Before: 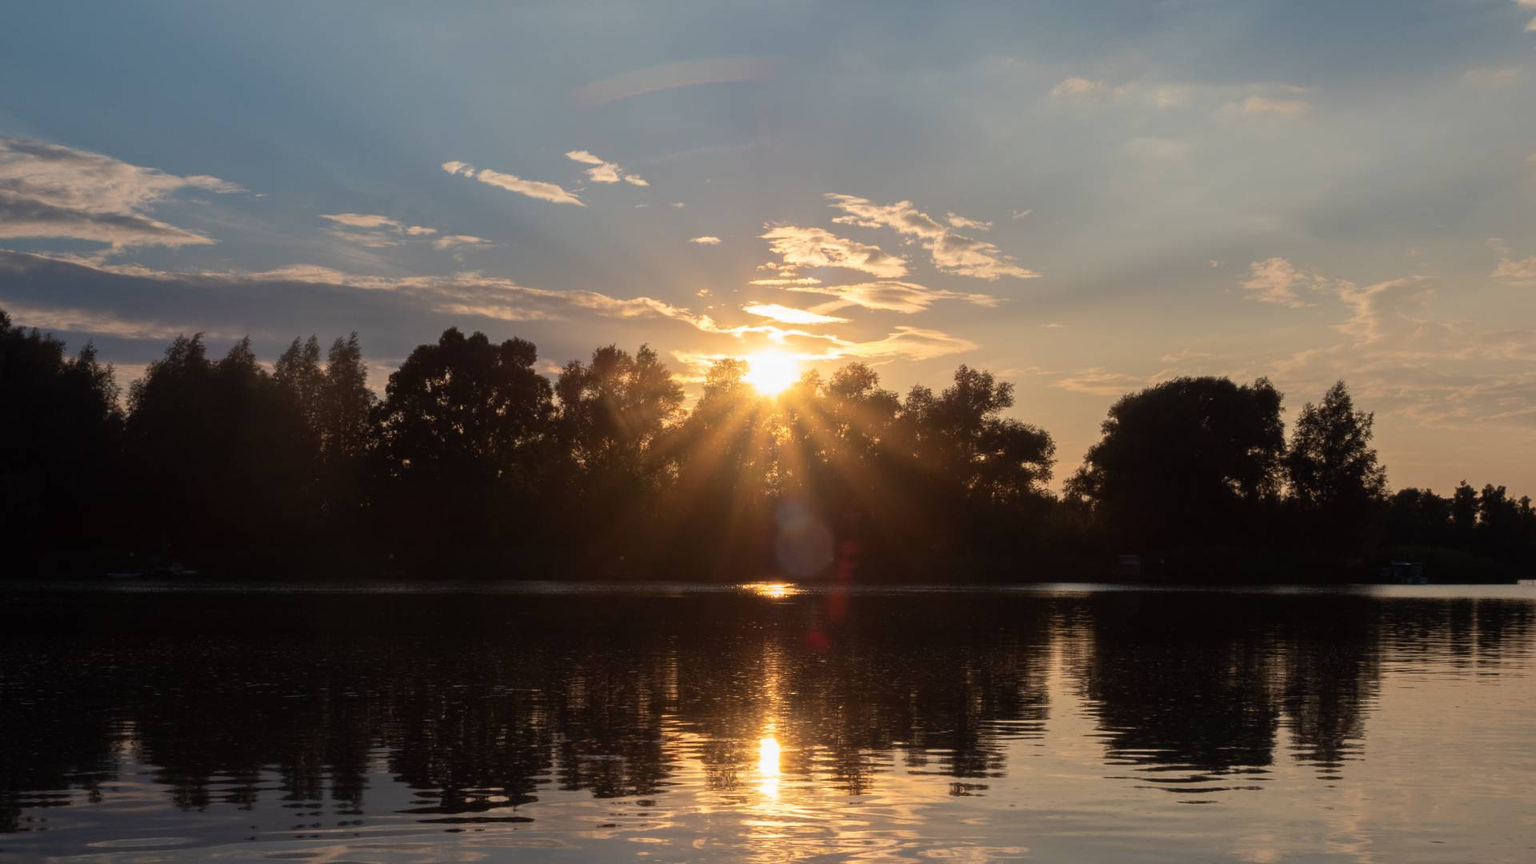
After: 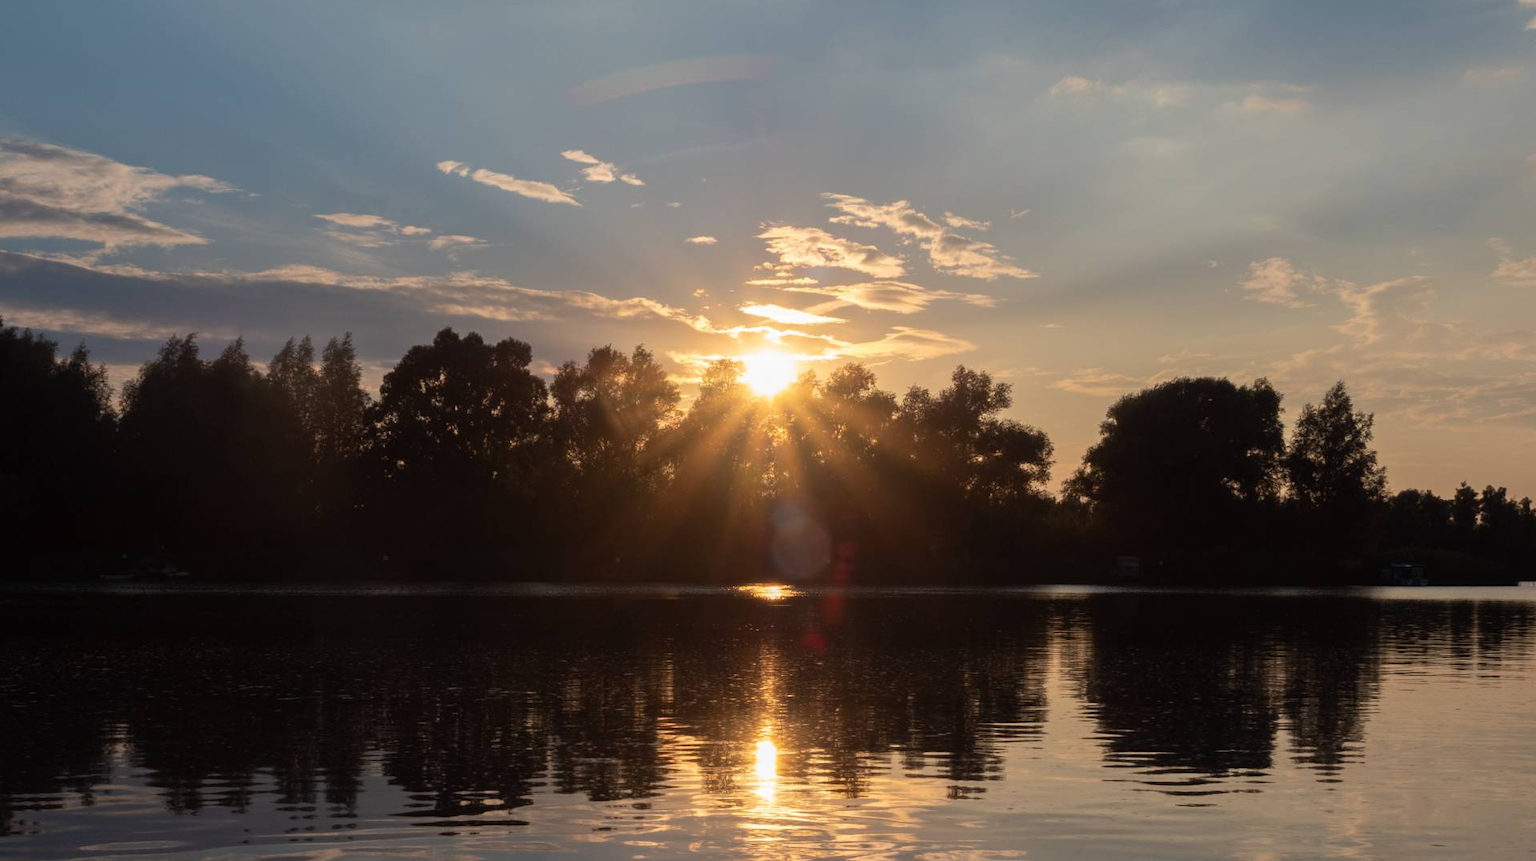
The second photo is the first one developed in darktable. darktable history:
crop and rotate: left 0.535%, top 0.361%, bottom 0.399%
